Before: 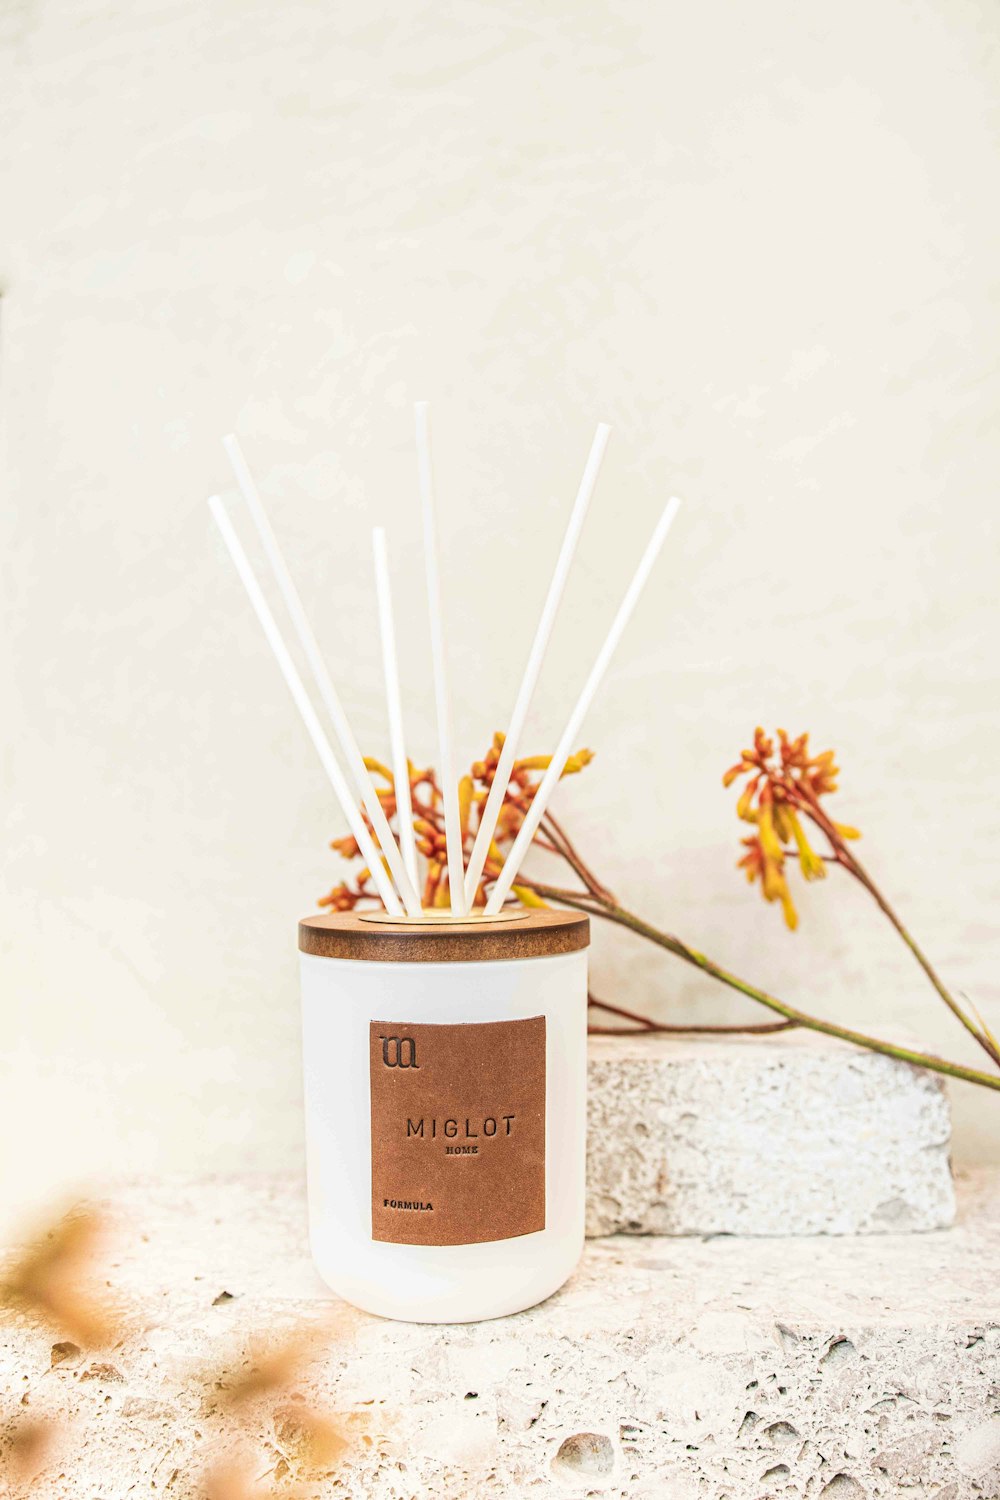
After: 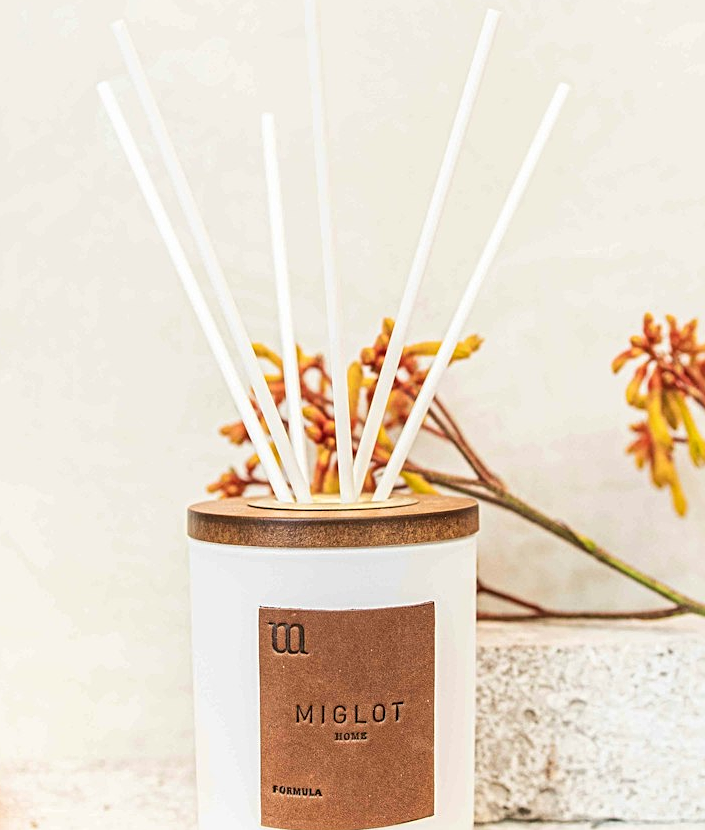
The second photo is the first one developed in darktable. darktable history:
crop: left 11.123%, top 27.61%, right 18.3%, bottom 17.034%
sharpen: radius 2.167, amount 0.381, threshold 0
